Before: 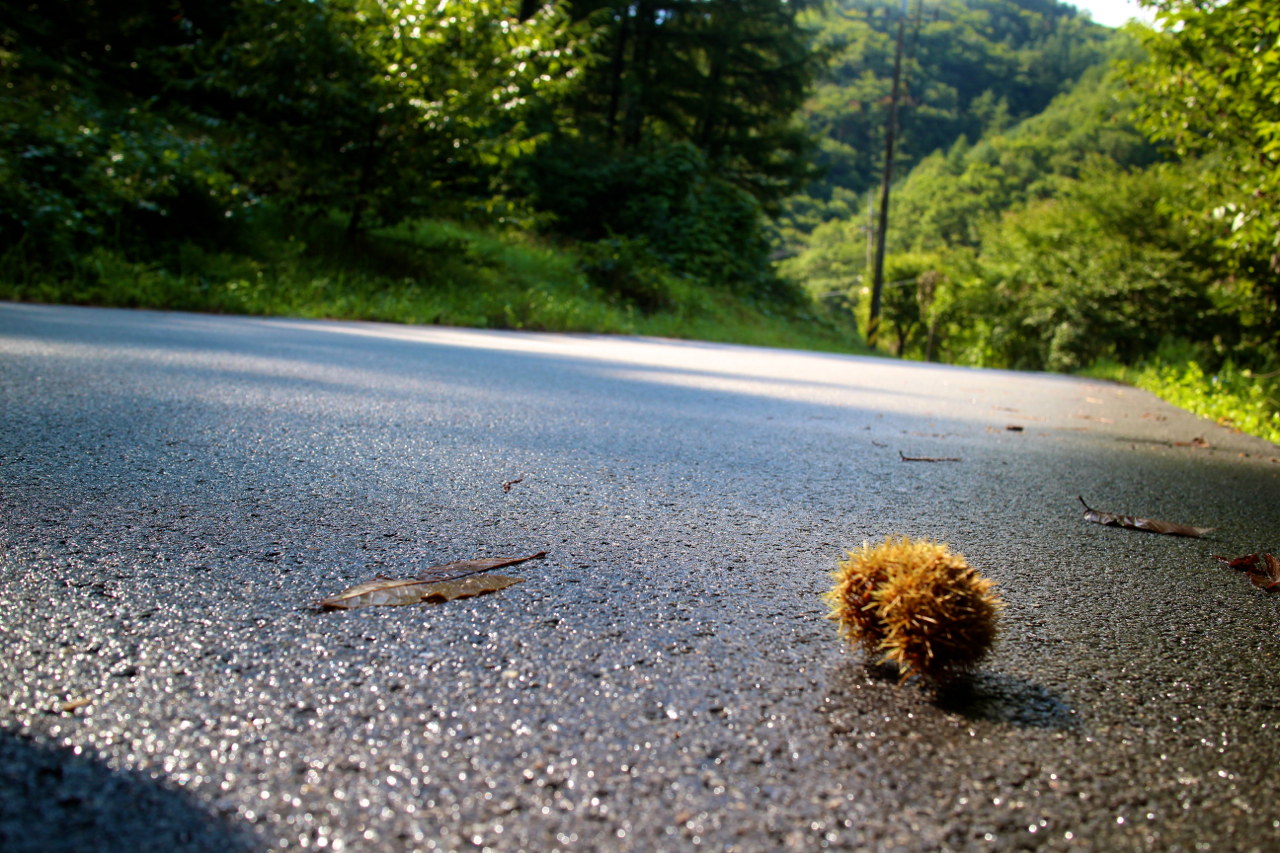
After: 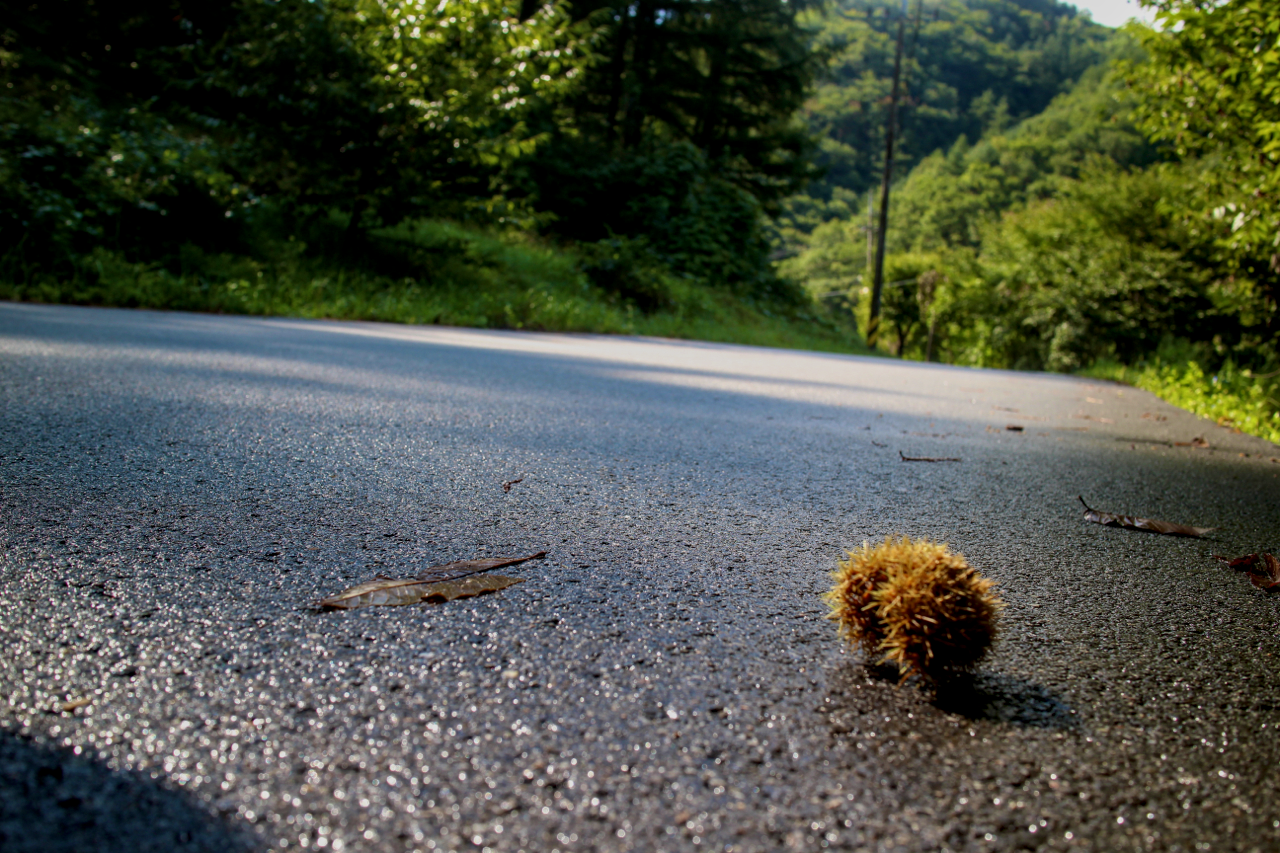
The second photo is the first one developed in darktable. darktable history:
local contrast: on, module defaults
exposure: exposure -0.589 EV, compensate highlight preservation false
